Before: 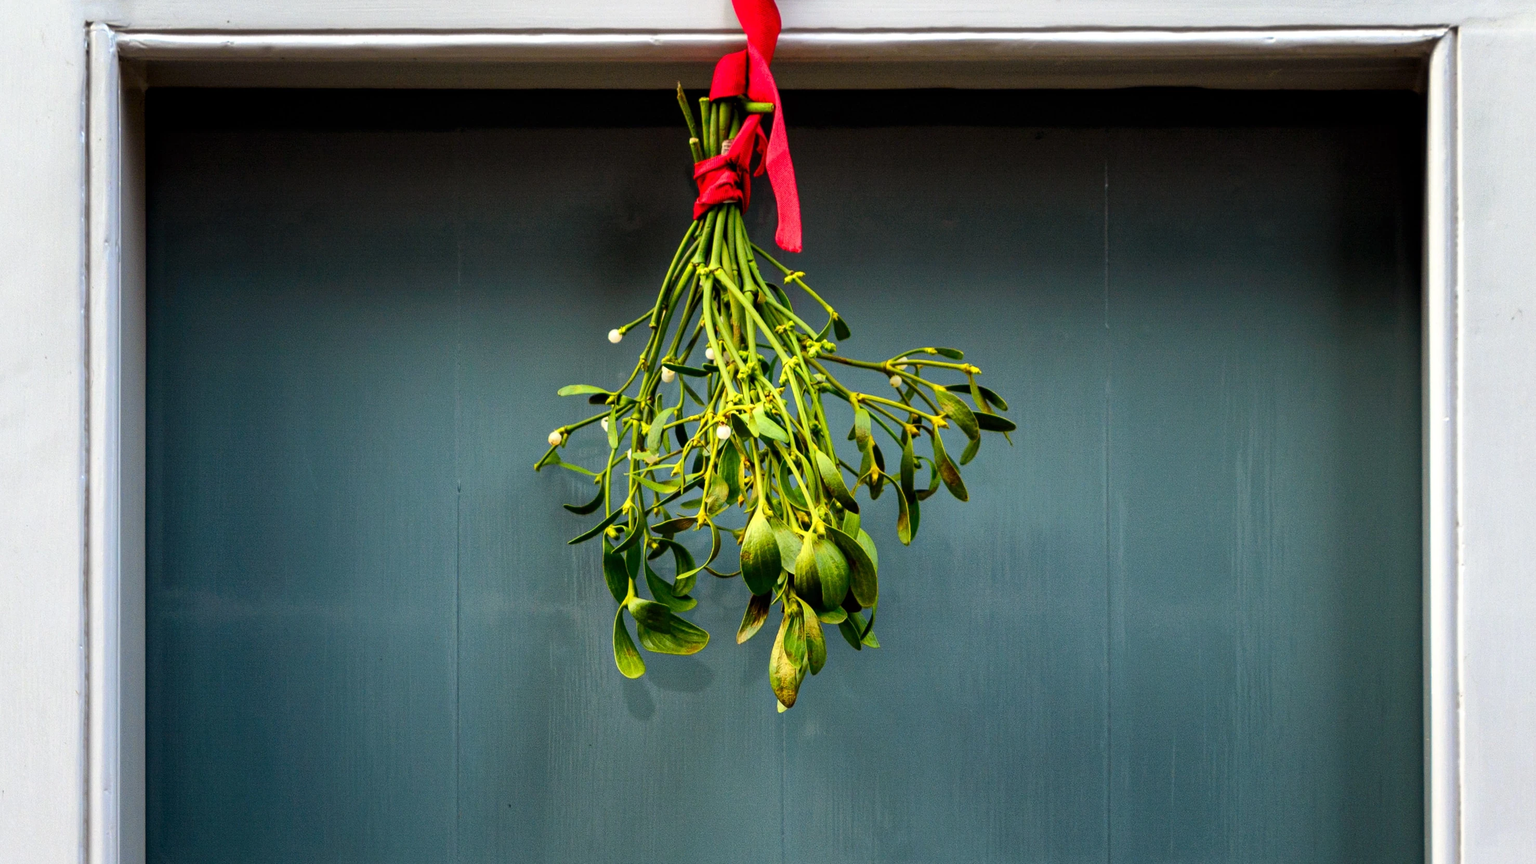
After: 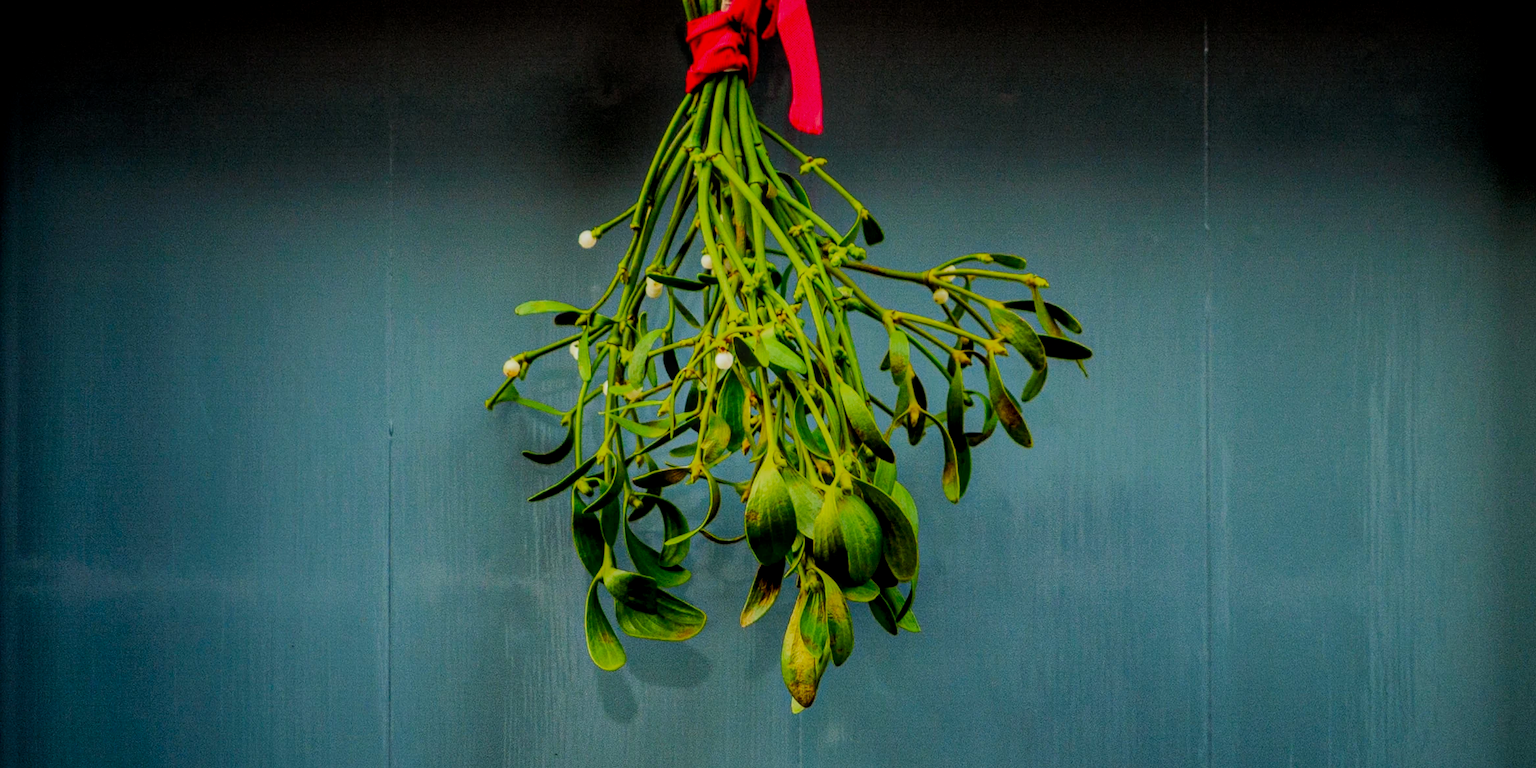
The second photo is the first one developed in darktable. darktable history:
local contrast: on, module defaults
filmic rgb: black relative exposure -7.65 EV, white relative exposure 4.56 EV, hardness 3.61
crop: left 9.712%, top 16.928%, right 10.845%, bottom 12.332%
color zones: curves: ch0 [(0, 0.425) (0.143, 0.422) (0.286, 0.42) (0.429, 0.419) (0.571, 0.419) (0.714, 0.42) (0.857, 0.422) (1, 0.425)]; ch1 [(0, 0.666) (0.143, 0.669) (0.286, 0.671) (0.429, 0.67) (0.571, 0.67) (0.714, 0.67) (0.857, 0.67) (1, 0.666)]
